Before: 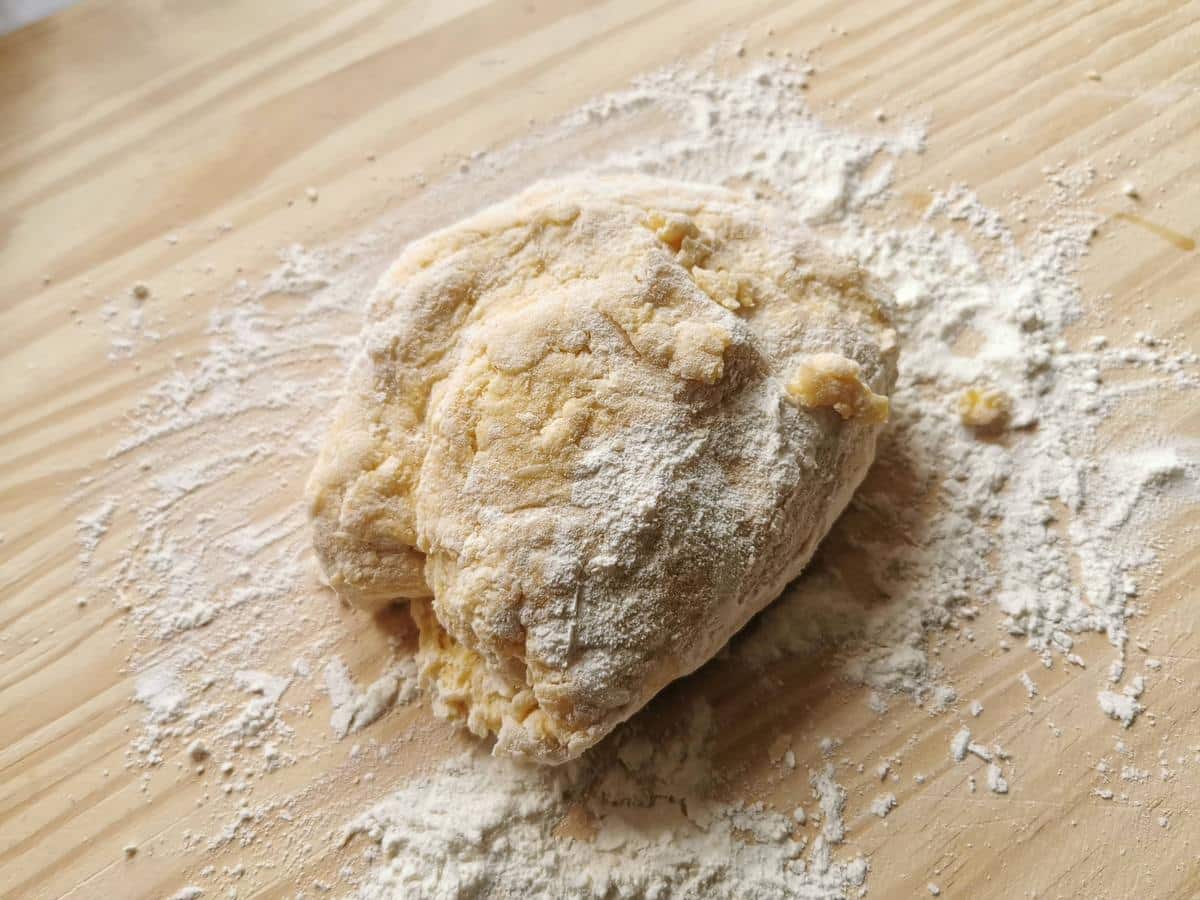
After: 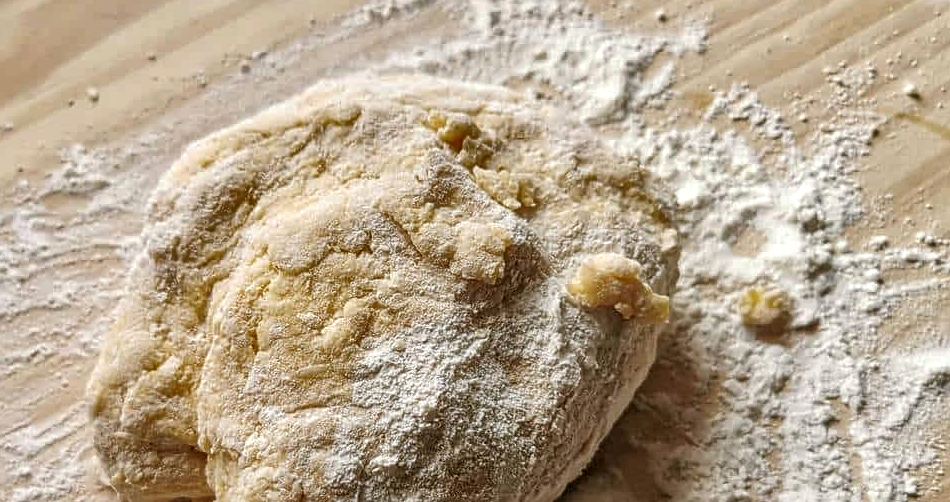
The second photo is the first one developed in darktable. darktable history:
shadows and highlights: soften with gaussian
crop: left 18.324%, top 11.121%, right 2.45%, bottom 33.032%
local contrast: on, module defaults
sharpen: on, module defaults
